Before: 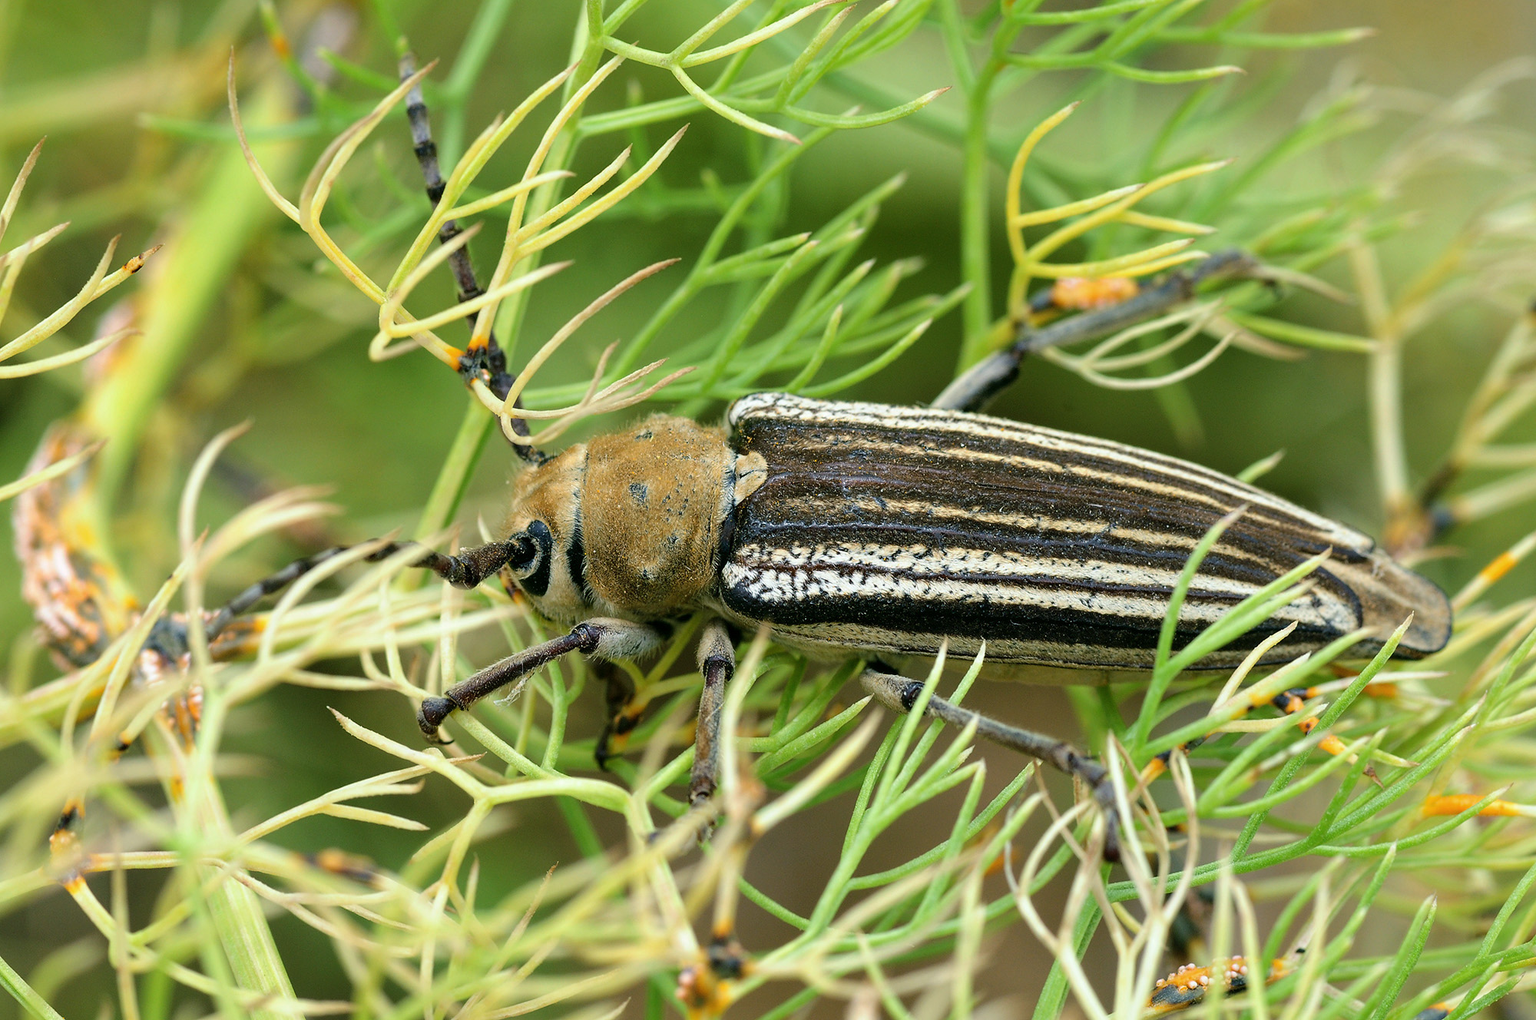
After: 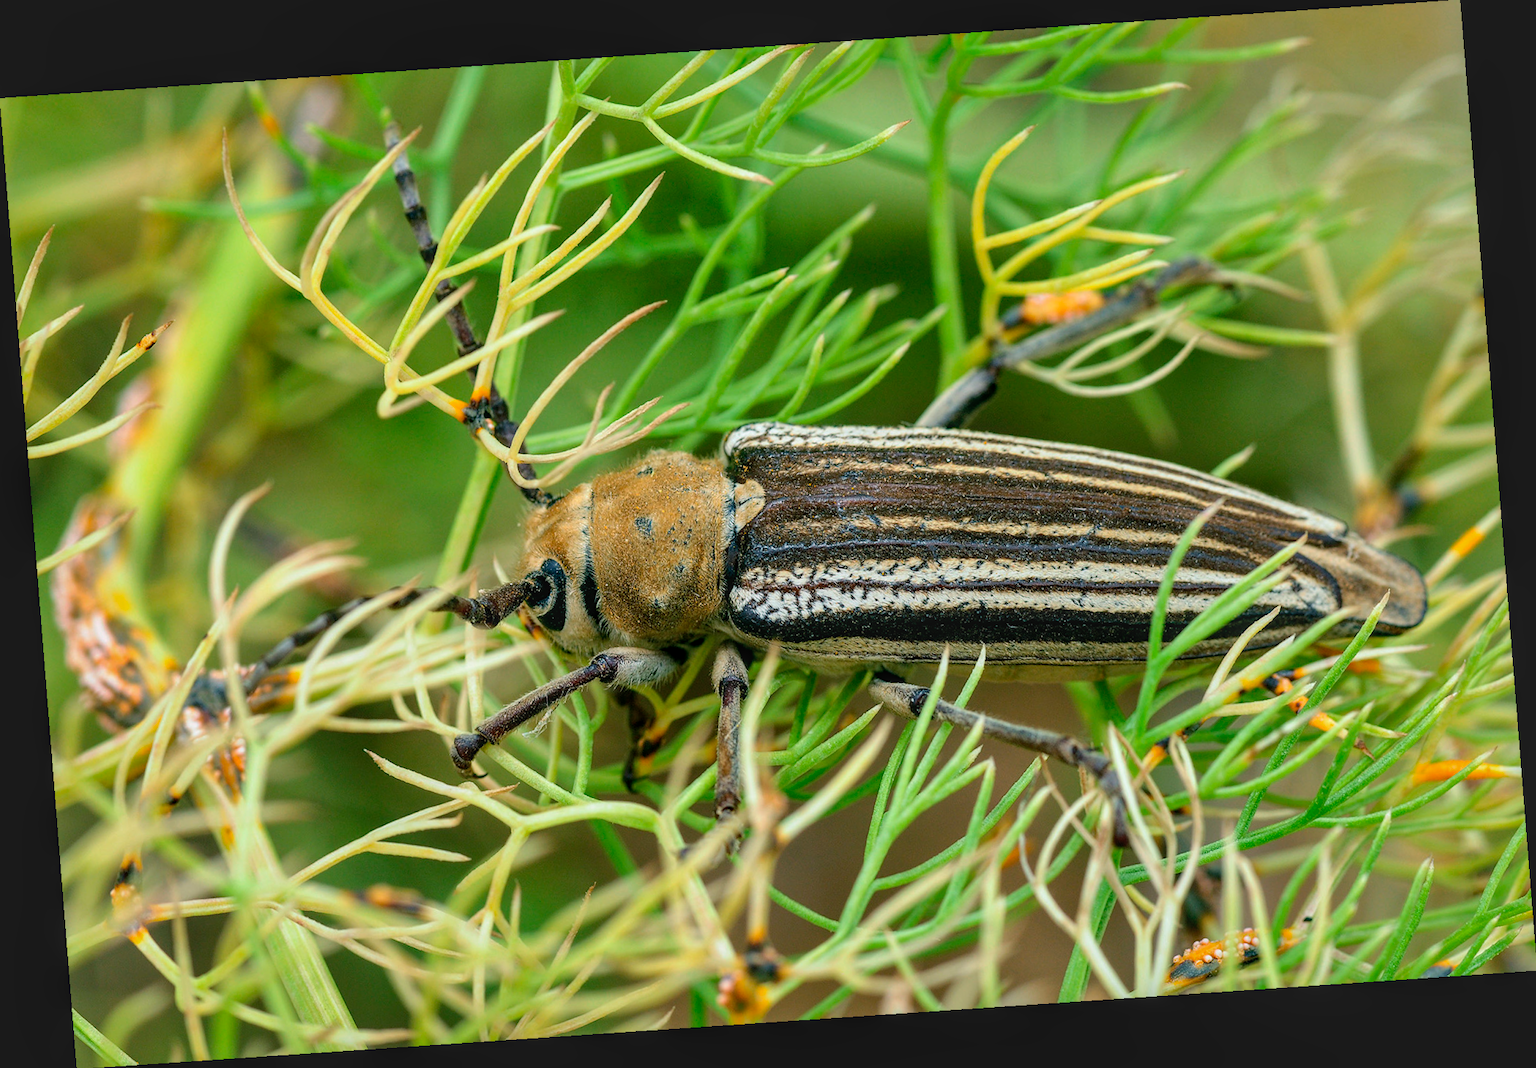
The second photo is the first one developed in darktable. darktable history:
shadows and highlights: on, module defaults
rotate and perspective: rotation -4.2°, shear 0.006, automatic cropping off
contrast brightness saturation: contrast -0.11
local contrast: highlights 40%, shadows 60%, detail 136%, midtone range 0.514
